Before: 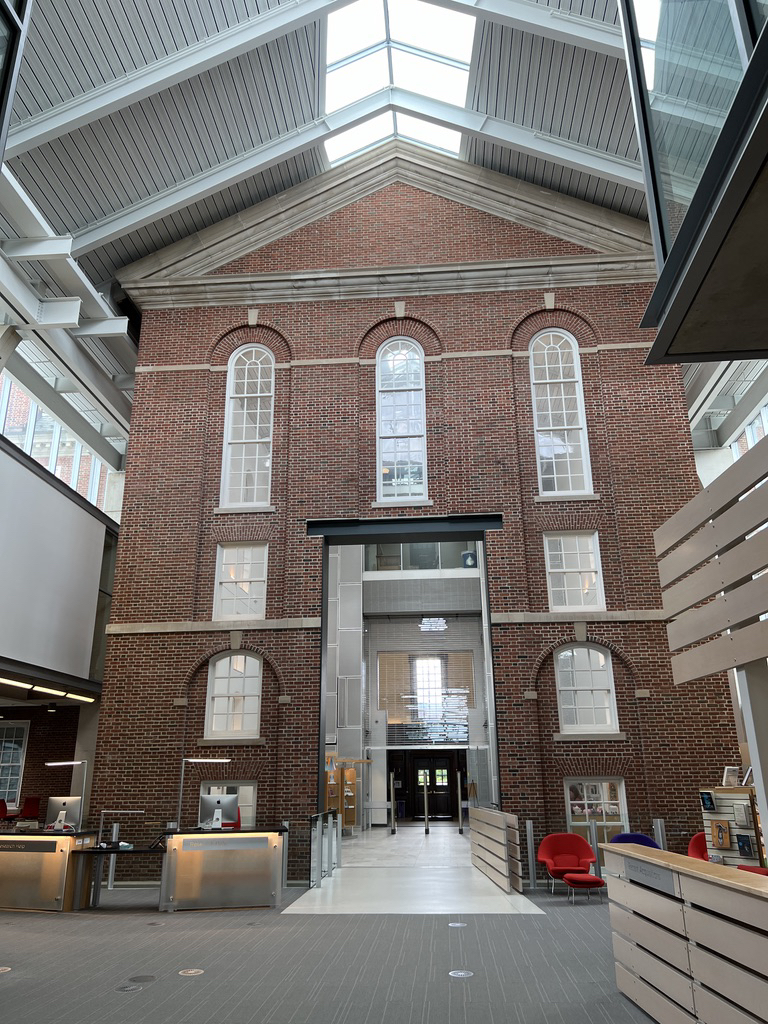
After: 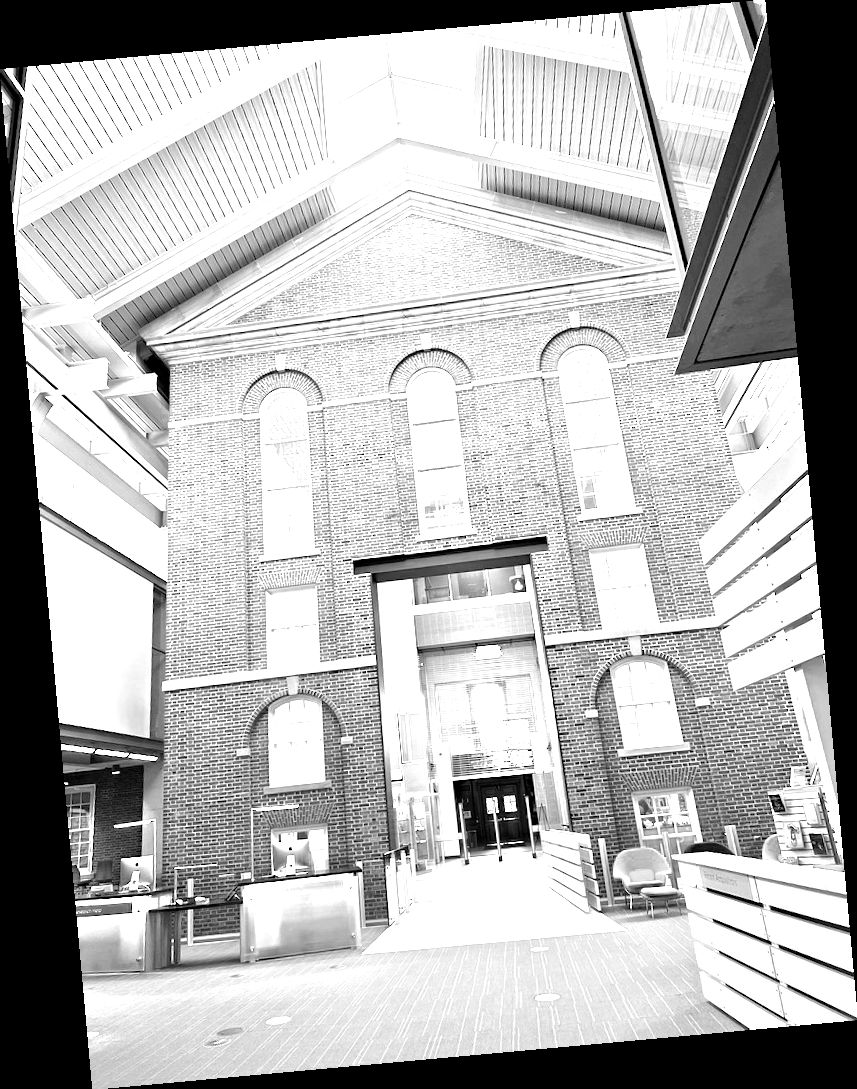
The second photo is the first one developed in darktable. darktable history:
white balance: red 4.26, blue 1.802
monochrome: on, module defaults
rotate and perspective: rotation -5.2°, automatic cropping off
haze removal: compatibility mode true, adaptive false
